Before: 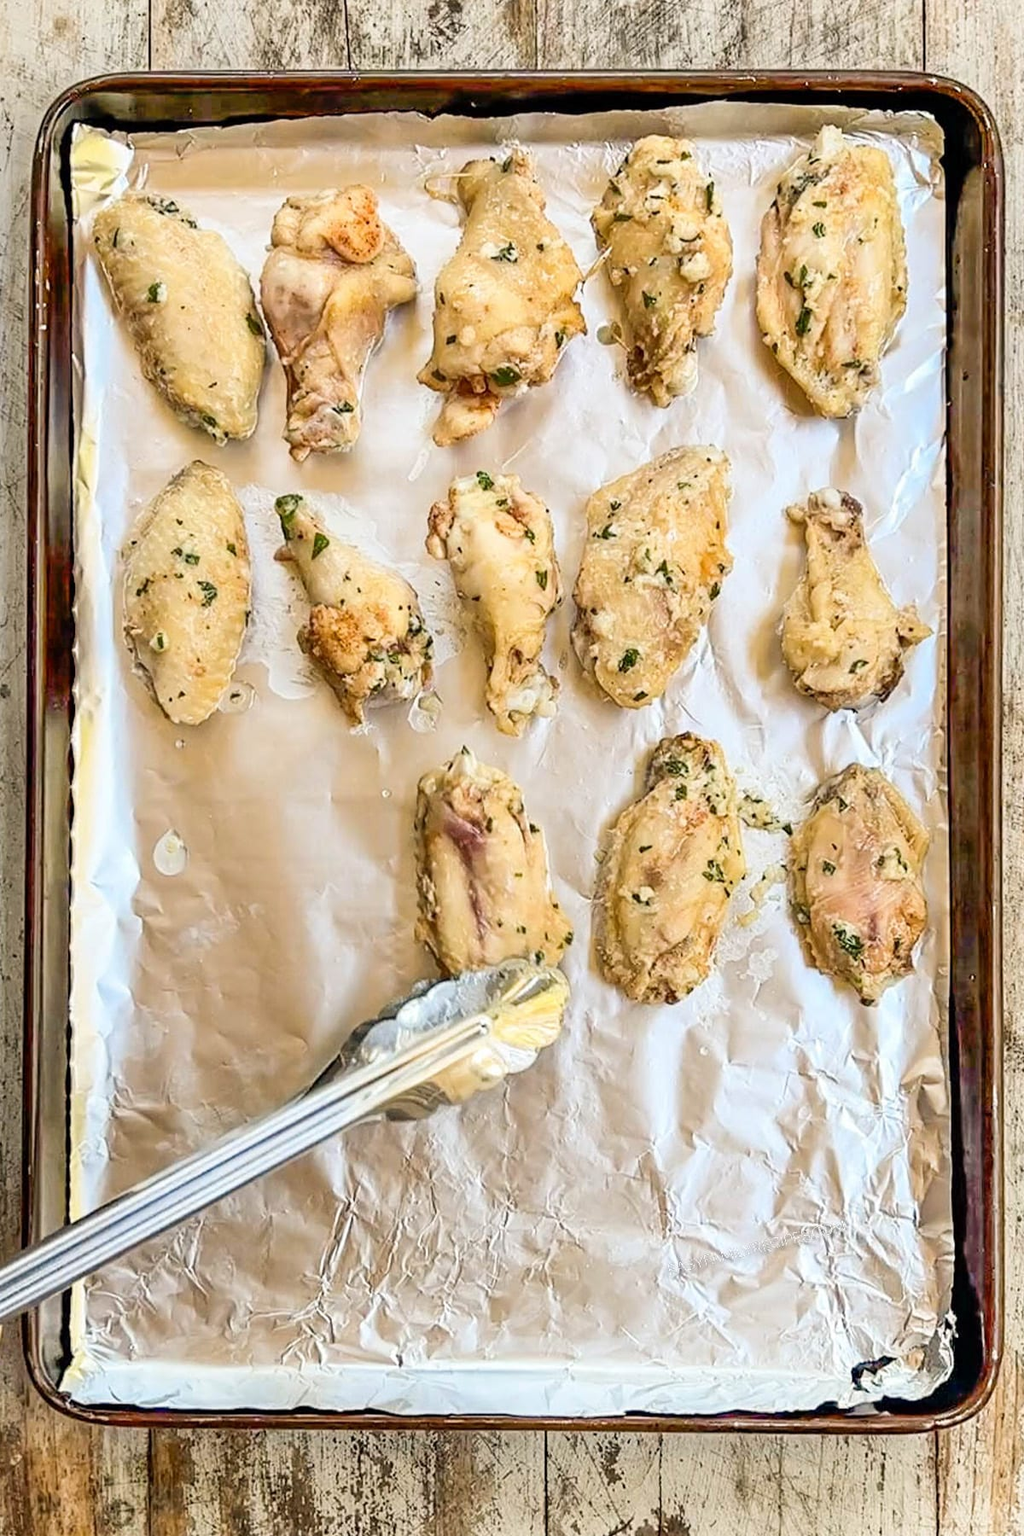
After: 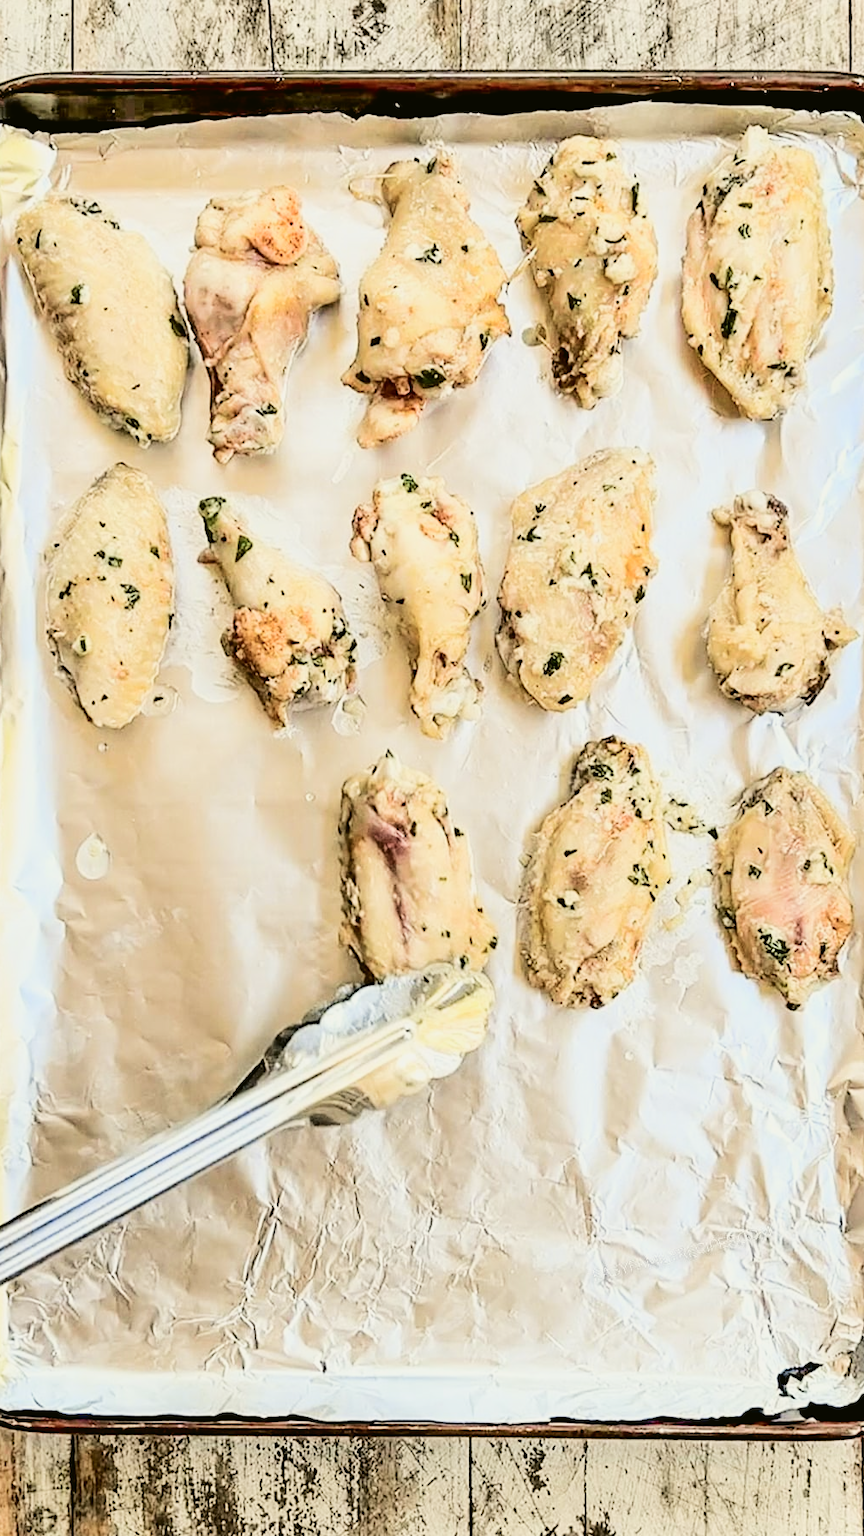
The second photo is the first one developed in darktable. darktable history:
tone curve: curves: ch0 [(0, 0.023) (0.087, 0.065) (0.184, 0.168) (0.45, 0.54) (0.57, 0.683) (0.722, 0.825) (0.877, 0.948) (1, 1)]; ch1 [(0, 0) (0.388, 0.369) (0.447, 0.447) (0.505, 0.5) (0.534, 0.528) (0.573, 0.583) (0.663, 0.68) (1, 1)]; ch2 [(0, 0) (0.314, 0.223) (0.427, 0.405) (0.492, 0.505) (0.531, 0.55) (0.589, 0.599) (1, 1)], color space Lab, independent channels, preserve colors none
crop: left 7.598%, right 7.873%
contrast brightness saturation: saturation -0.1
filmic rgb: black relative exposure -5 EV, hardness 2.88, contrast 1.2, highlights saturation mix -30%
